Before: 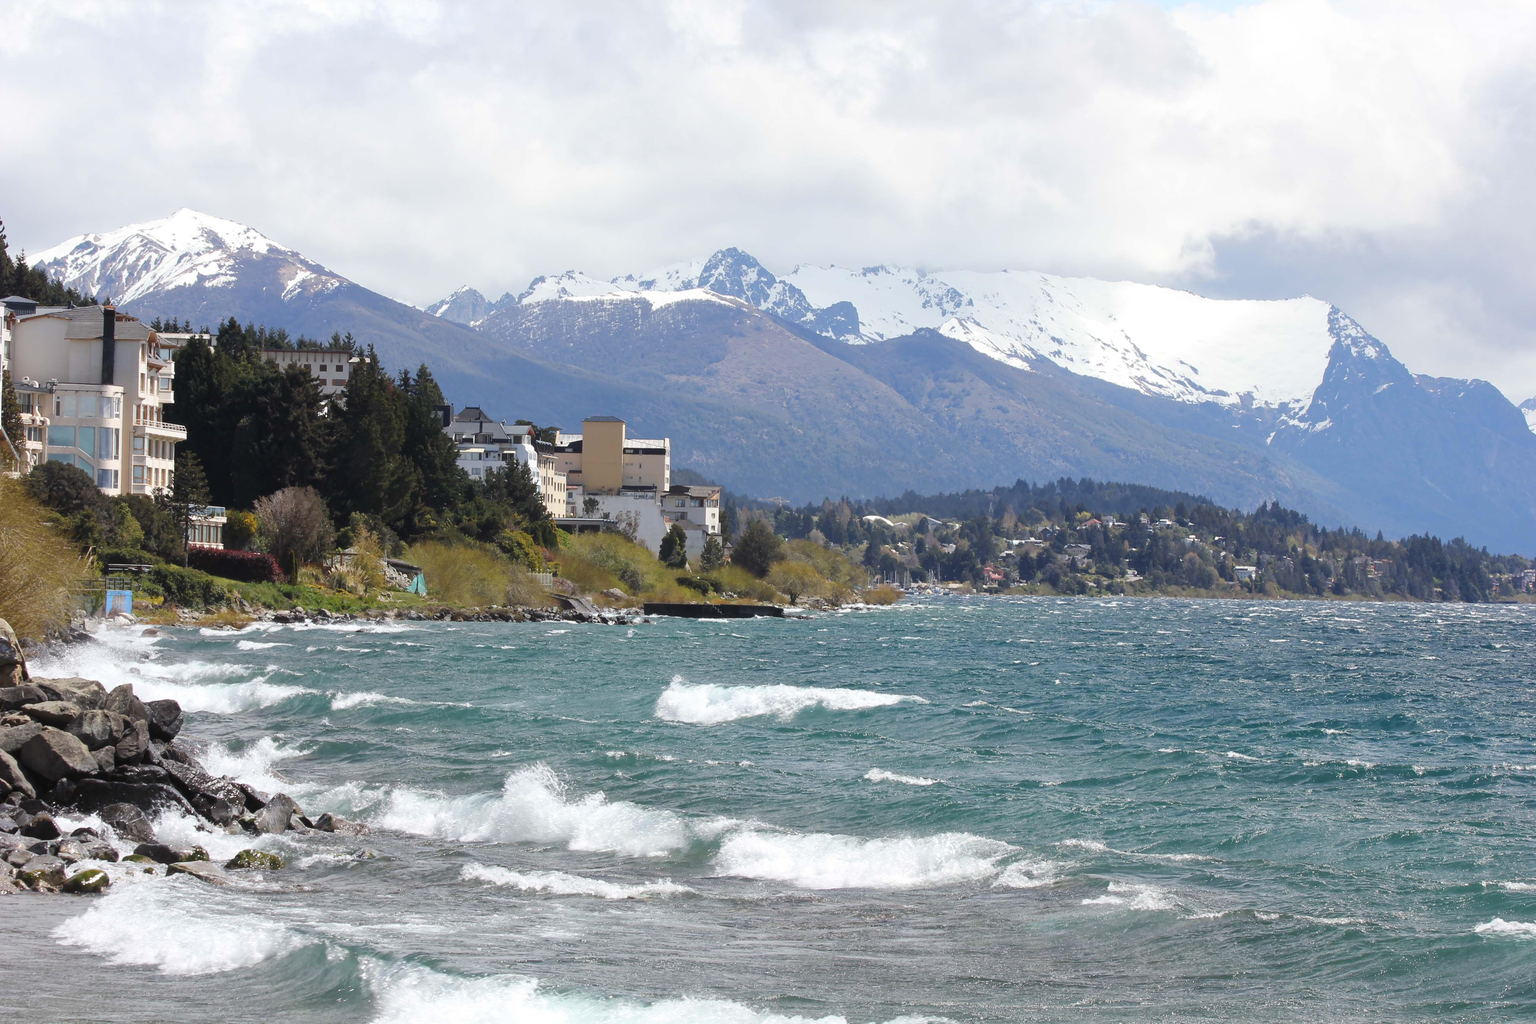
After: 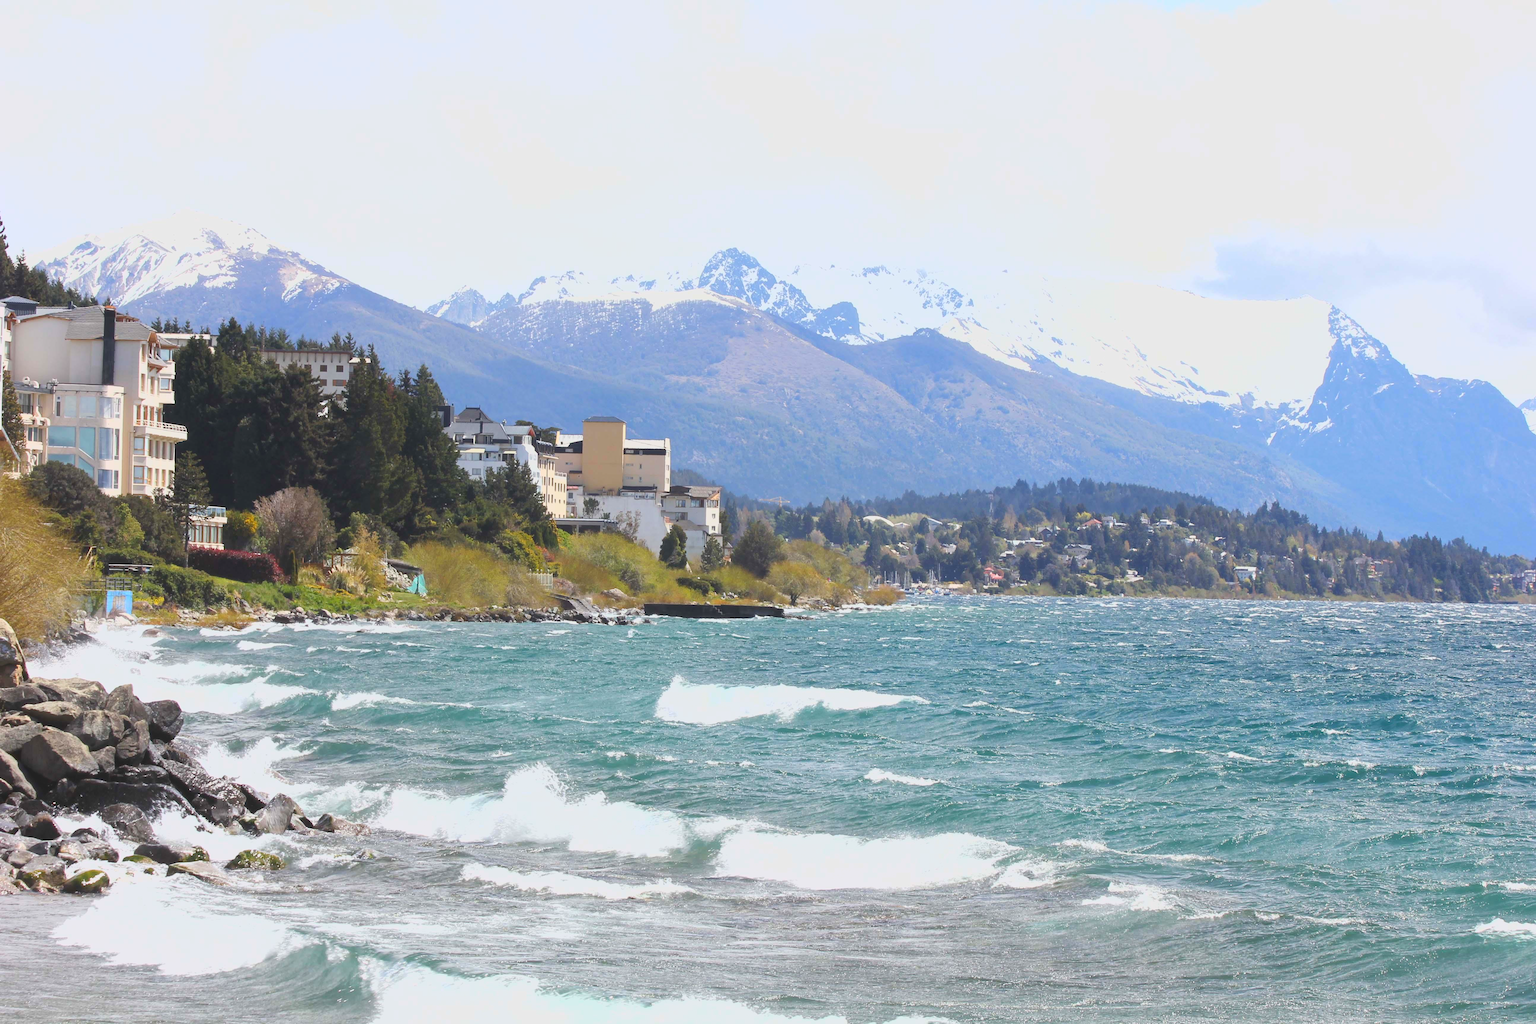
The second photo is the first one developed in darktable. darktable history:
exposure: black level correction 0, exposure 0.7 EV, compensate exposure bias true, compensate highlight preservation false
lowpass: radius 0.1, contrast 0.85, saturation 1.1, unbound 0
